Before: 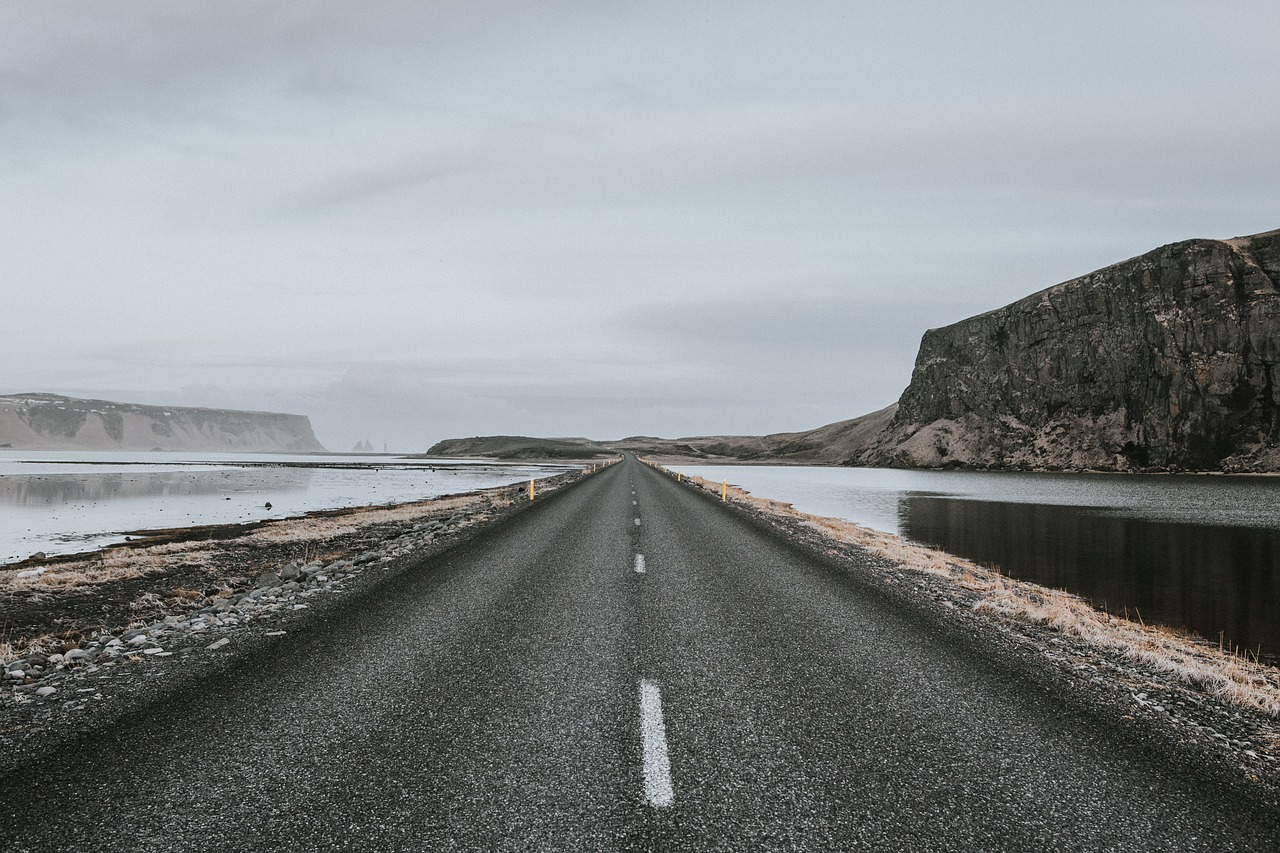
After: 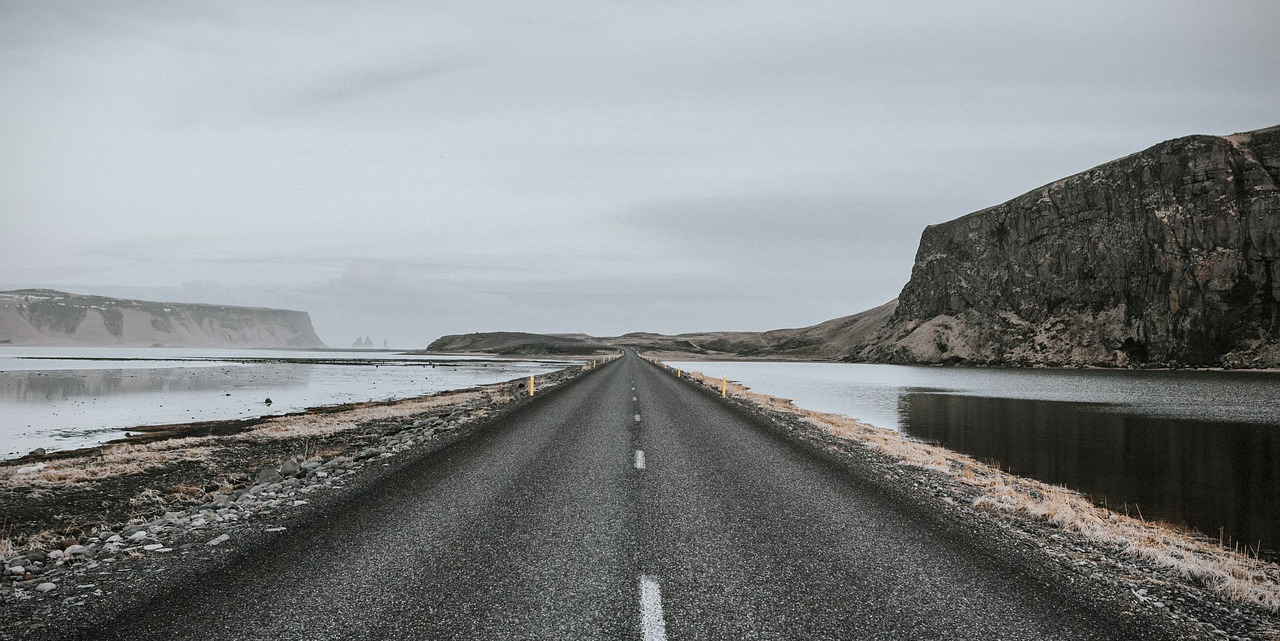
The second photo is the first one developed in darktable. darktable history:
crop and rotate: top 12.393%, bottom 12.457%
vignetting: fall-off radius 61.24%, center (-0.032, -0.035), dithering 8-bit output
local contrast: mode bilateral grid, contrast 99, coarseness 99, detail 109%, midtone range 0.2
